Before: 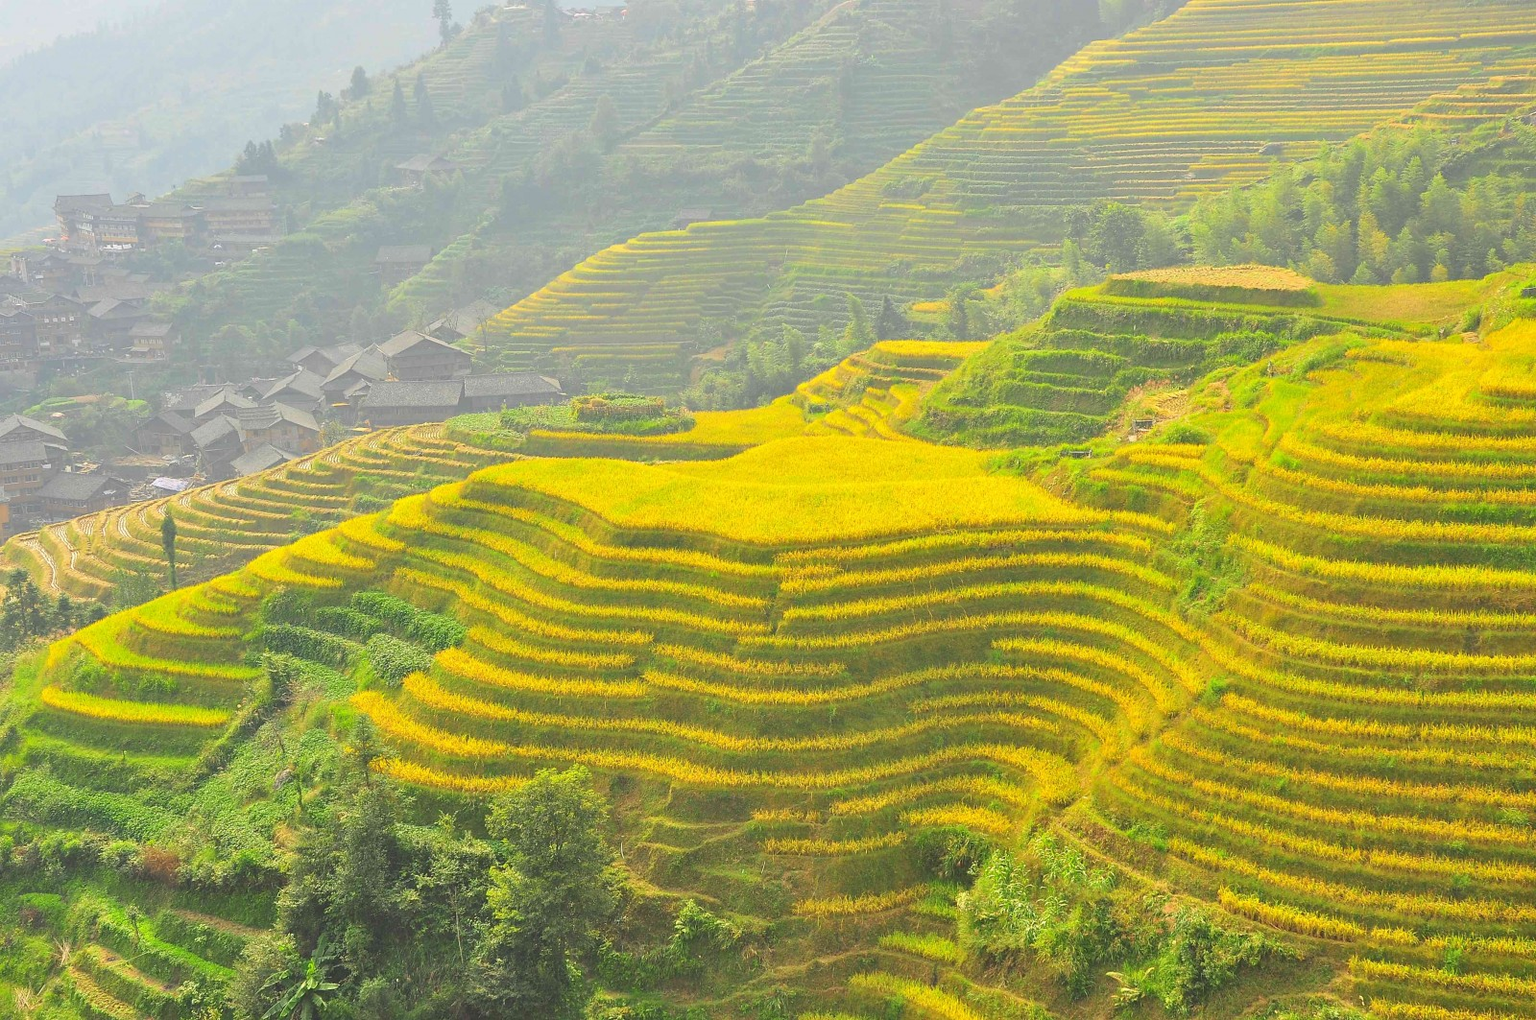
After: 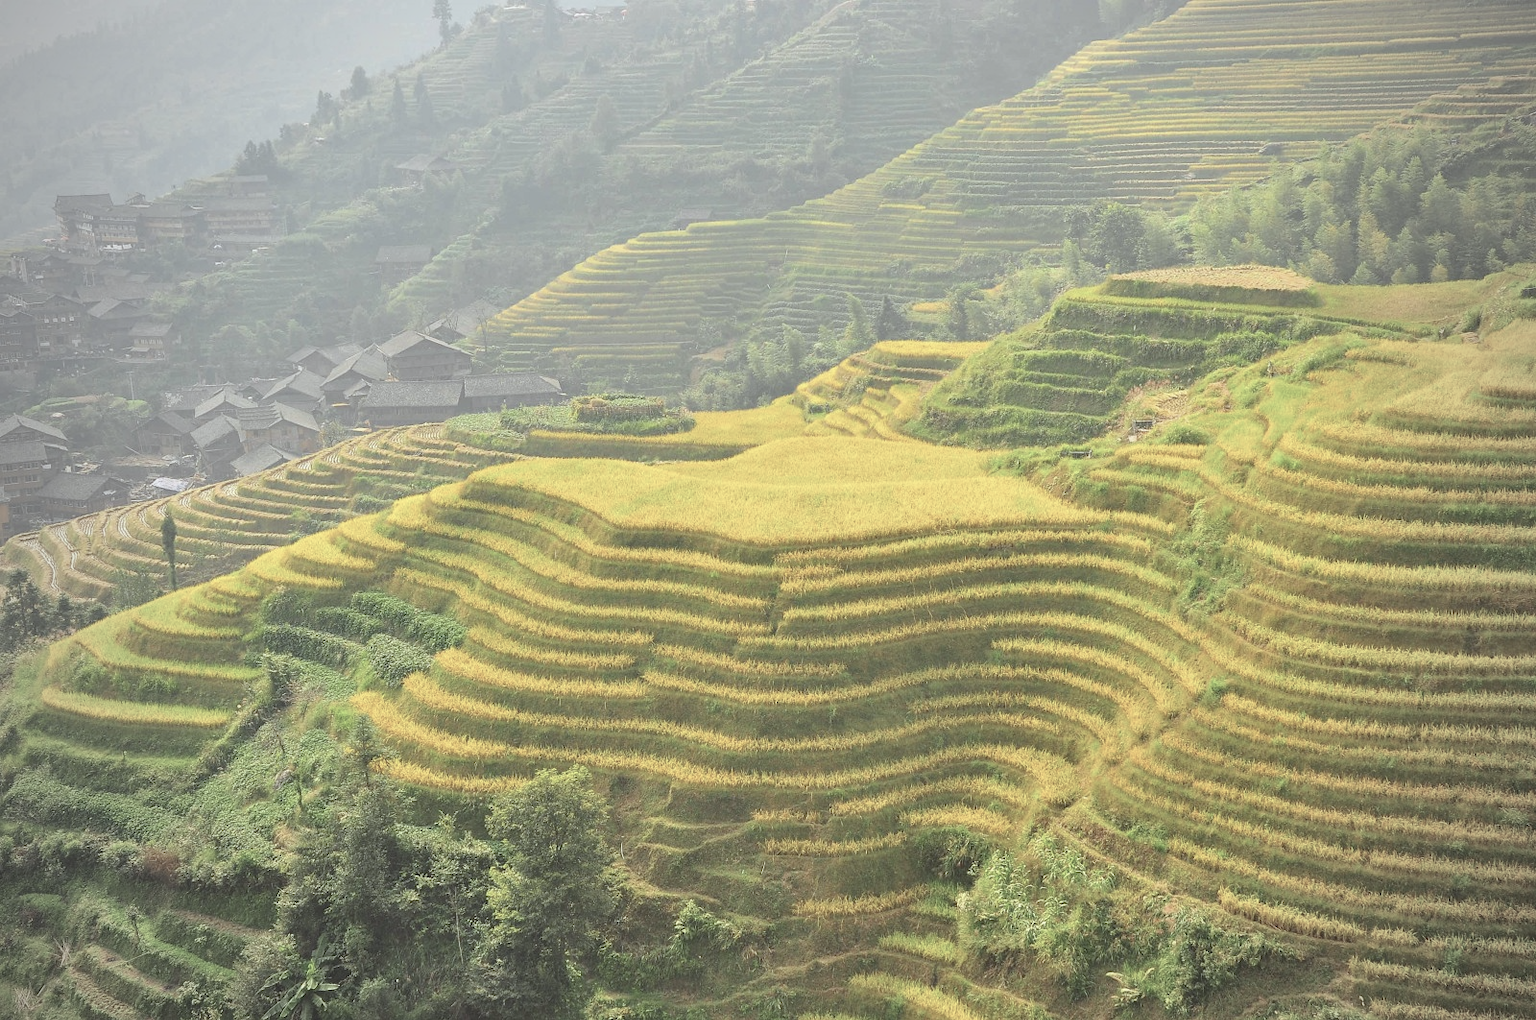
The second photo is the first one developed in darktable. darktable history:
color zones: curves: ch1 [(0, 0.292) (0.001, 0.292) (0.2, 0.264) (0.4, 0.248) (0.6, 0.248) (0.8, 0.264) (0.999, 0.292) (1, 0.292)]
vignetting: fall-off start 72.86%, brightness -0.478
color correction: highlights a* -2.78, highlights b* -2.76, shadows a* 2.15, shadows b* 2.63
